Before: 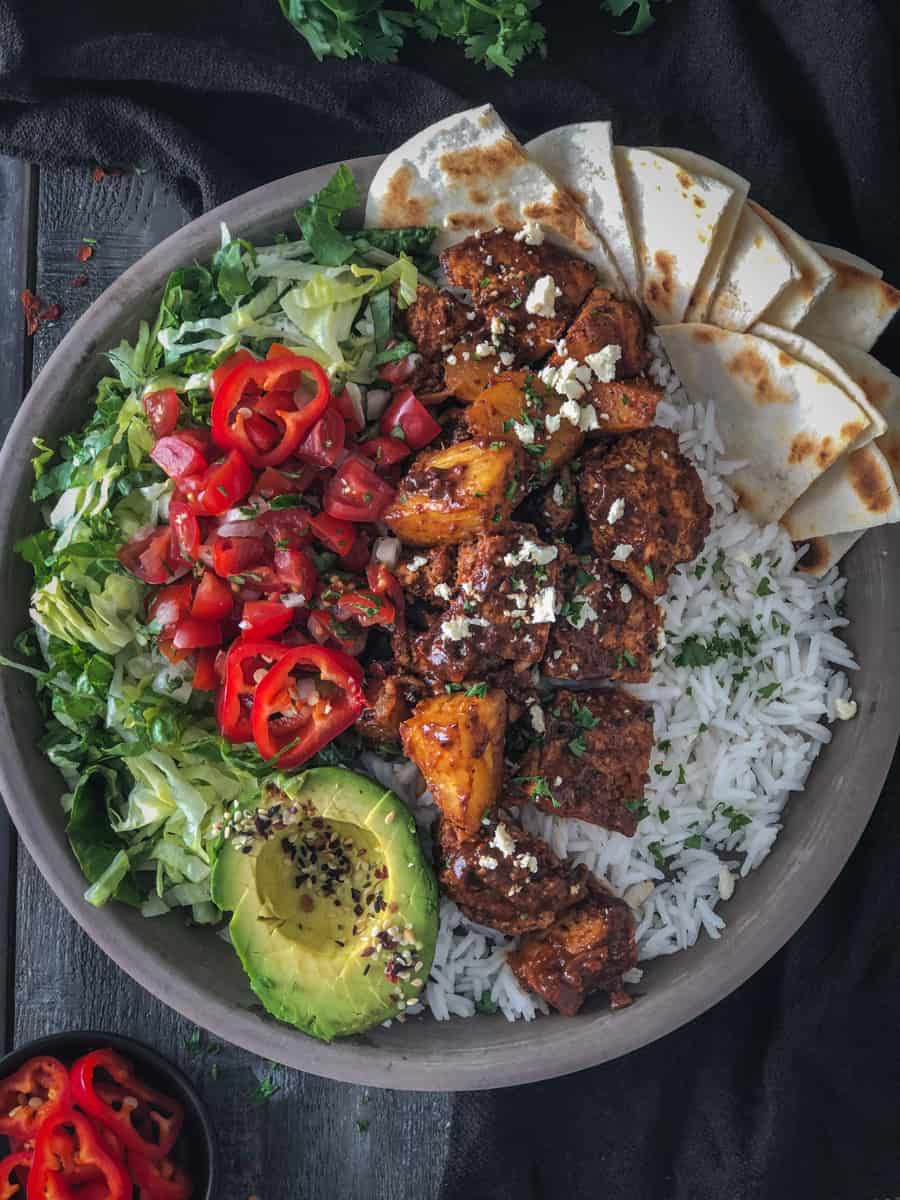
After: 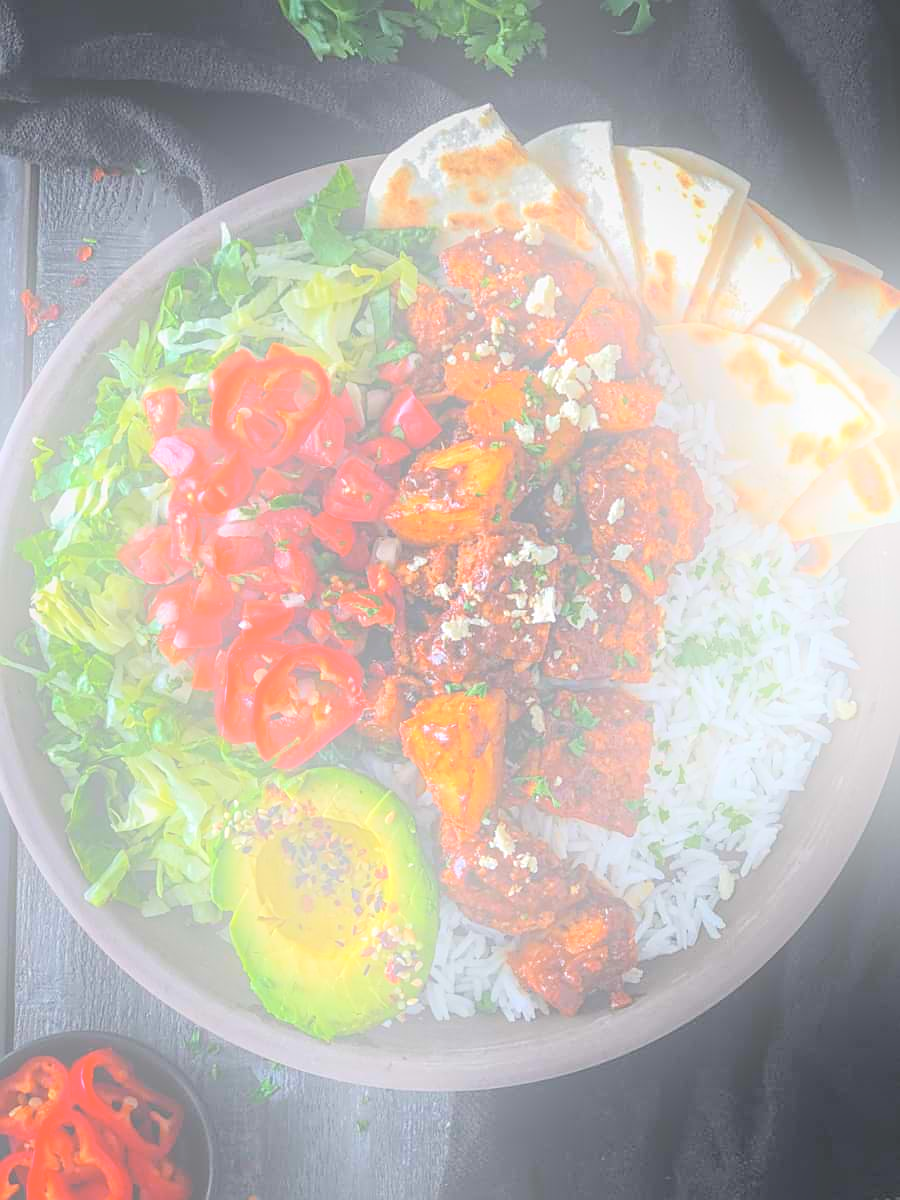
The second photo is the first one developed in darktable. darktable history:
bloom: size 25%, threshold 5%, strength 90%
sharpen: on, module defaults
